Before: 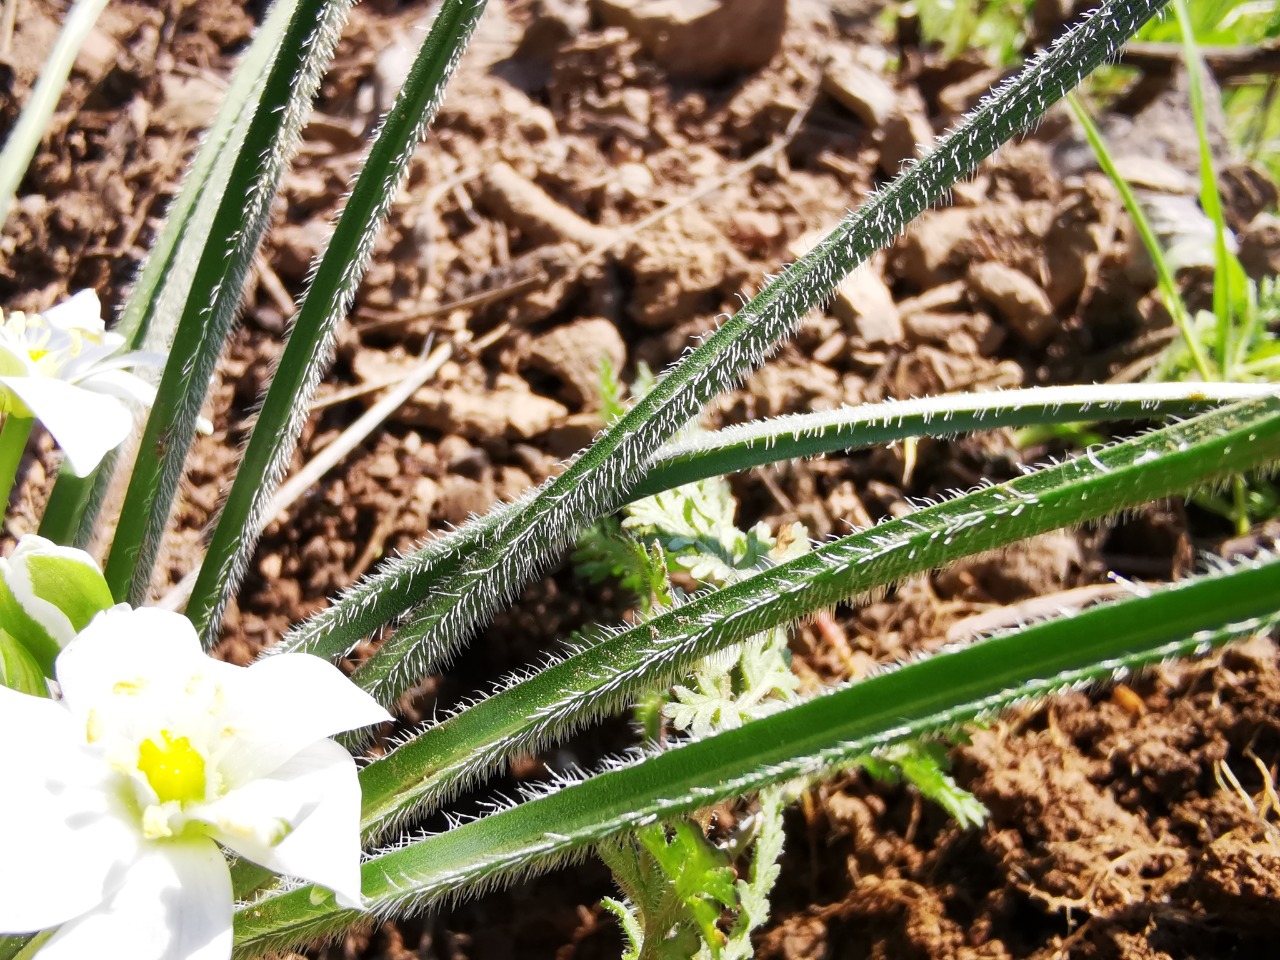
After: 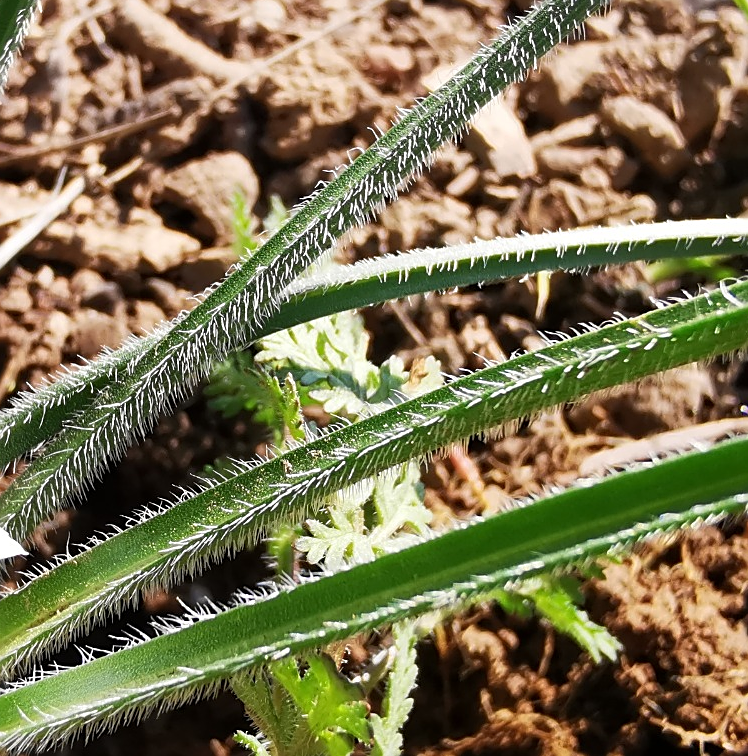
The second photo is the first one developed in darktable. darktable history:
crop and rotate: left 28.728%, top 17.392%, right 12.769%, bottom 3.855%
sharpen: on, module defaults
